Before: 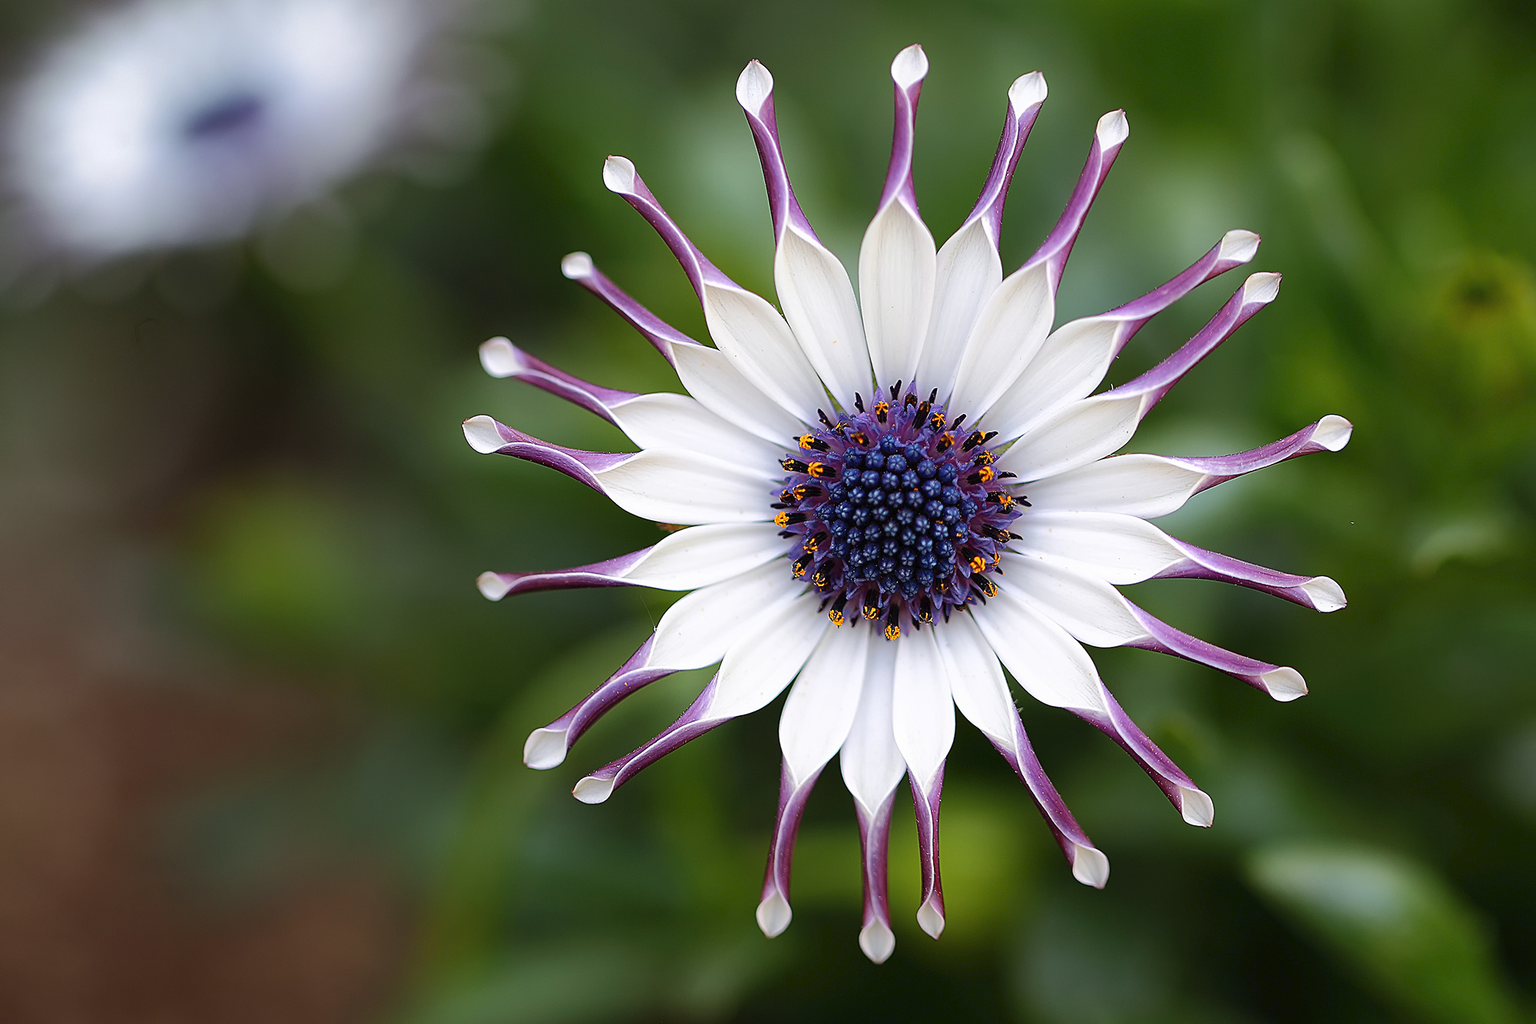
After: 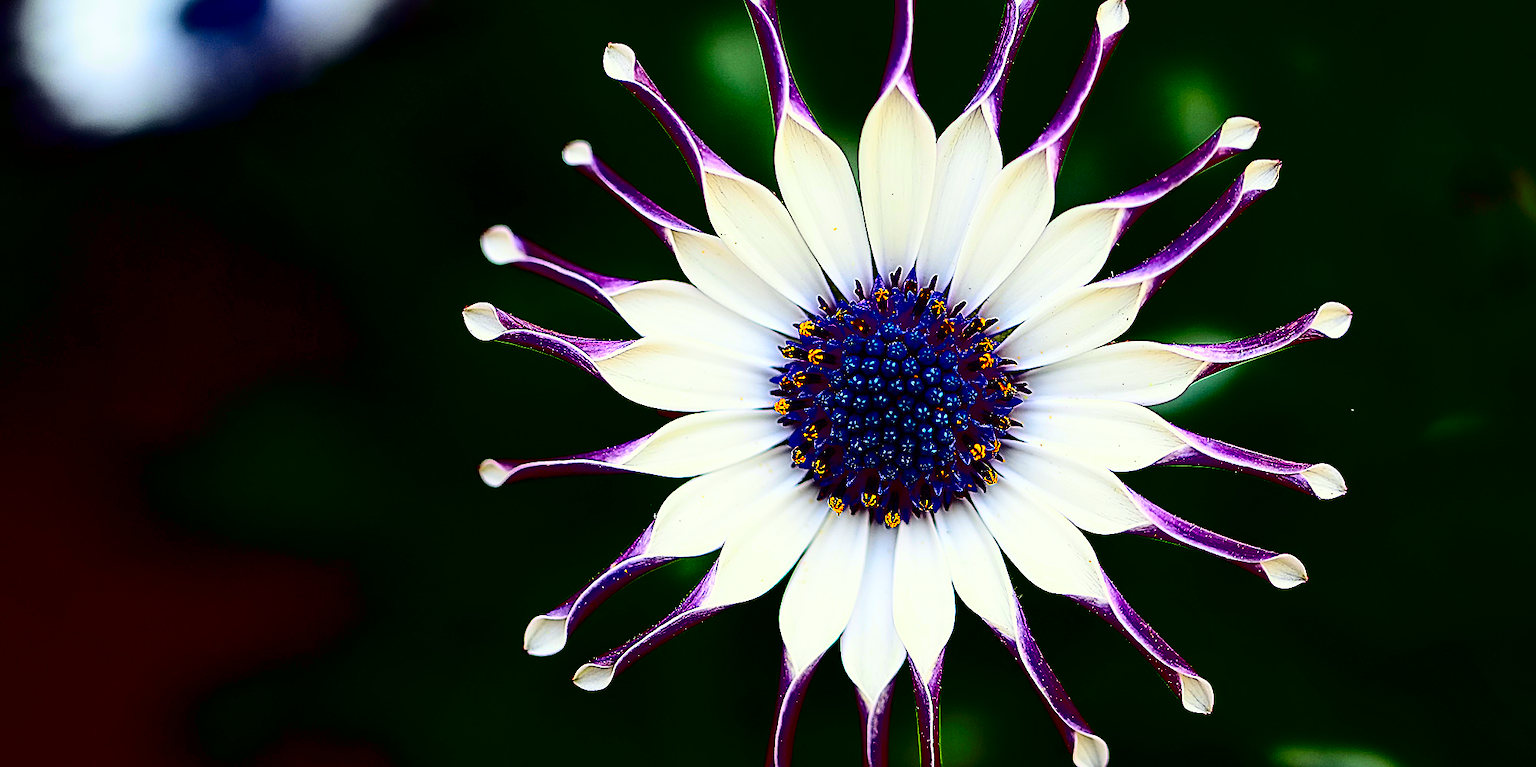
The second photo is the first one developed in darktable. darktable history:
contrast brightness saturation: contrast 0.77, brightness -1, saturation 1
sharpen: on, module defaults
crop: top 11.038%, bottom 13.962%
haze removal: compatibility mode true, adaptive false
color correction: highlights a* -5.94, highlights b* 11.19
